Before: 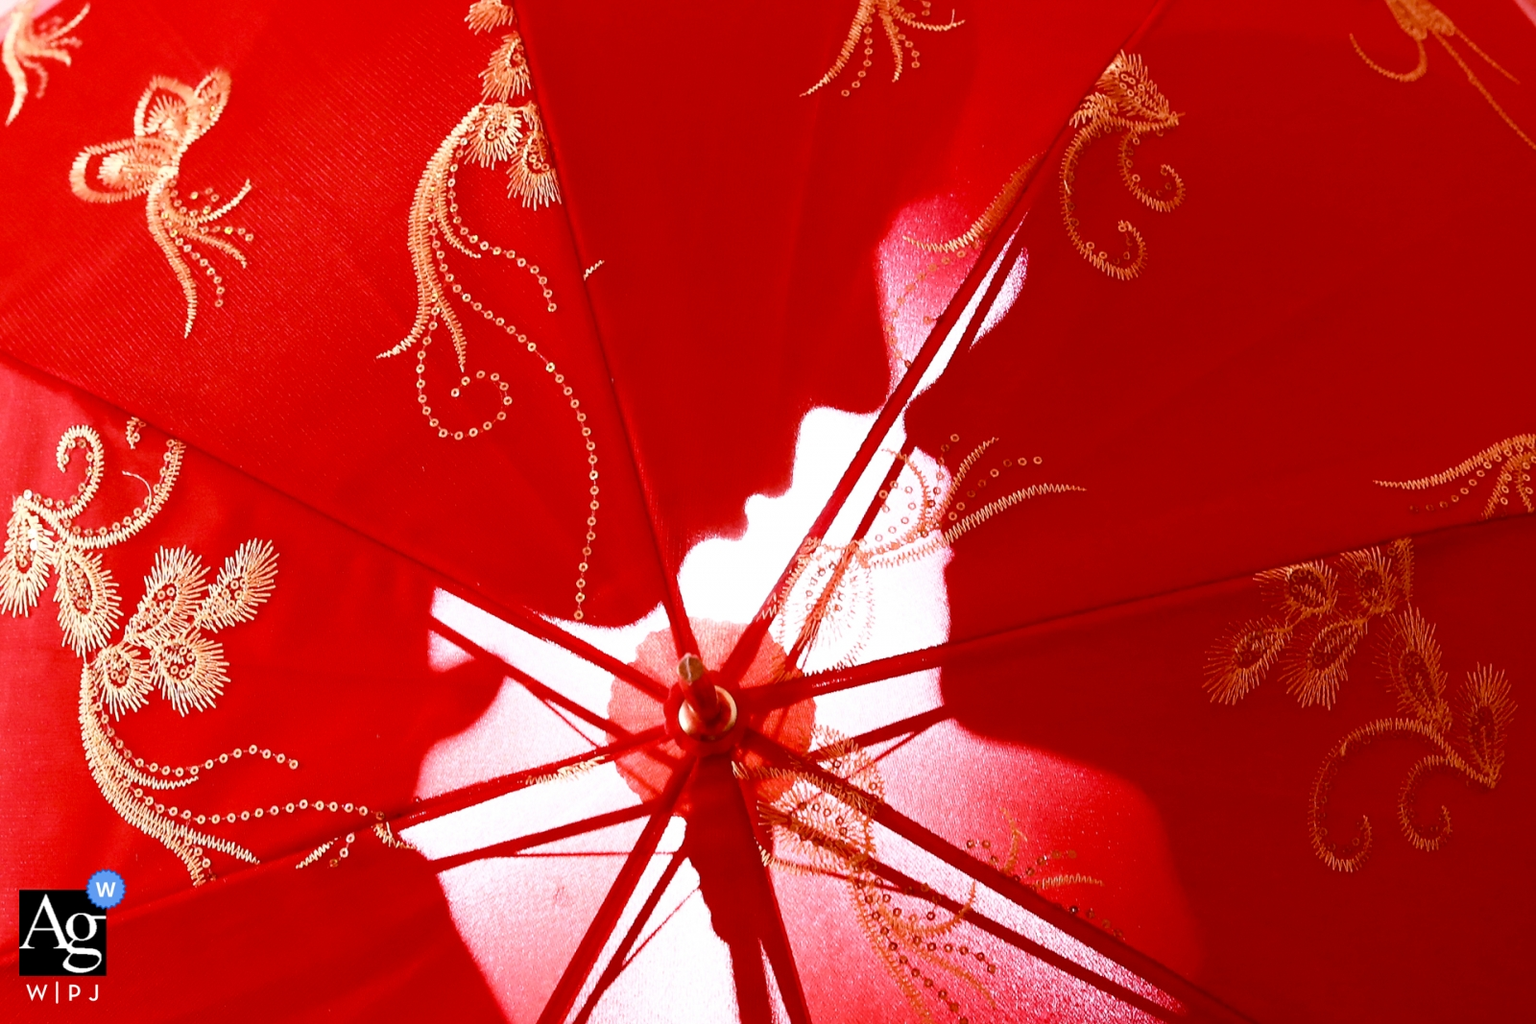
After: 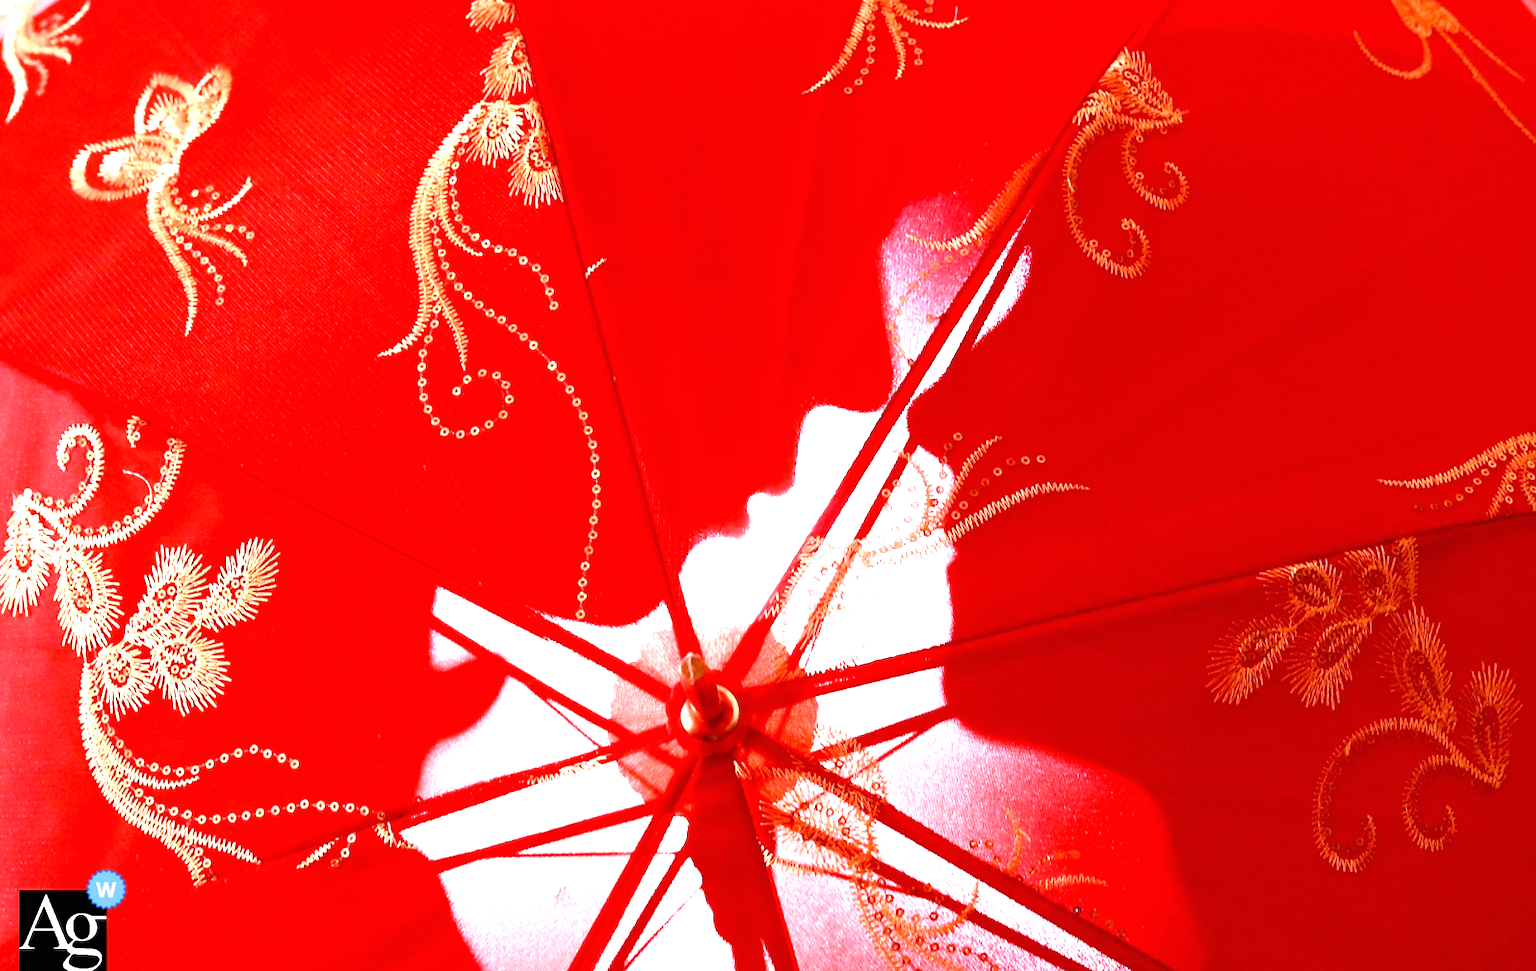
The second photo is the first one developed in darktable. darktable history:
crop: top 0.298%, right 0.262%, bottom 5.085%
exposure: black level correction 0, exposure 1 EV, compensate highlight preservation false
